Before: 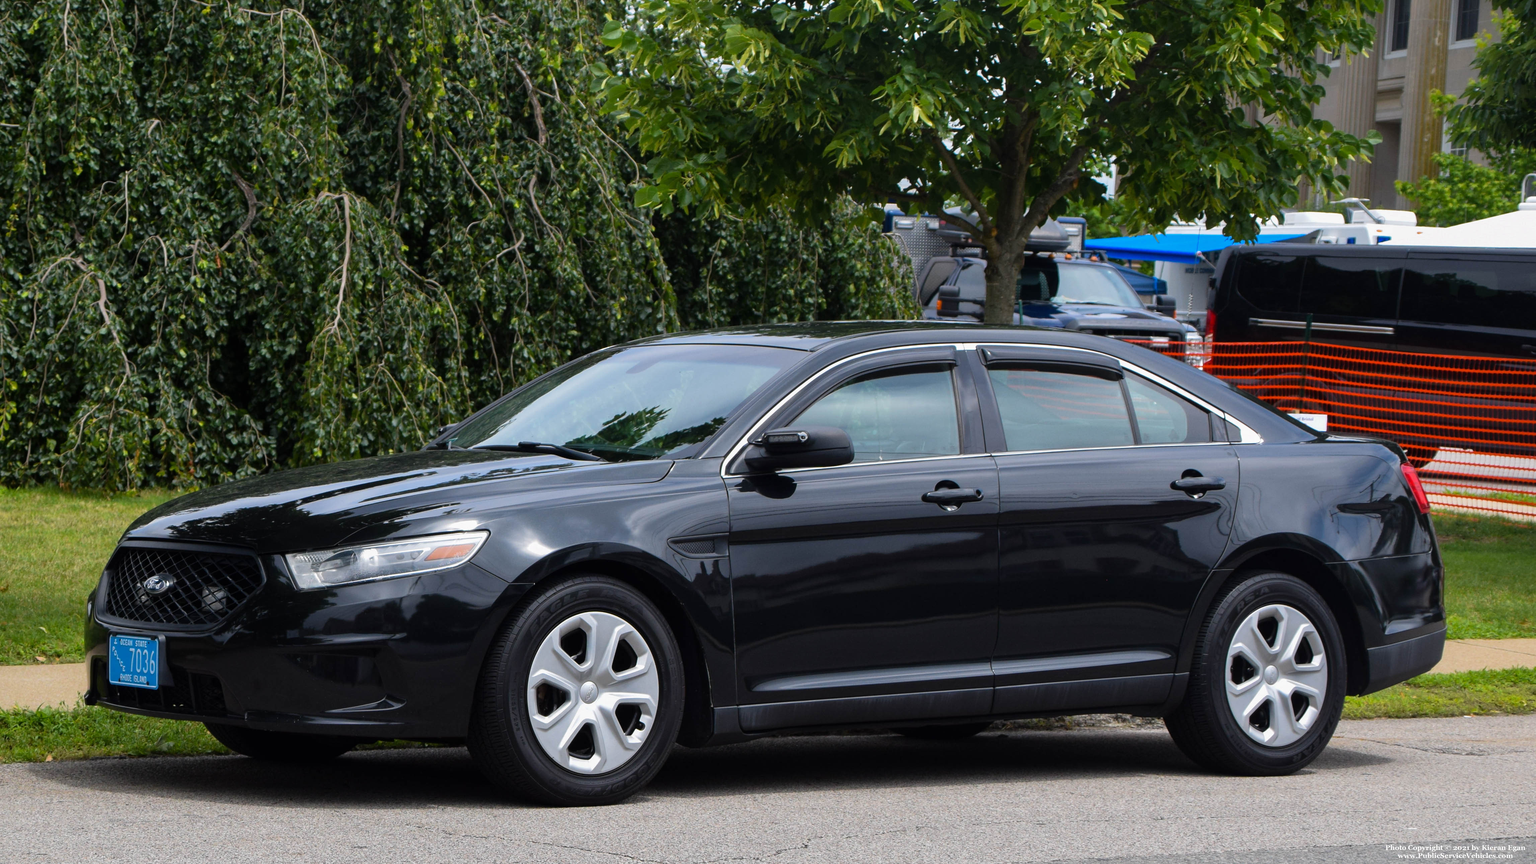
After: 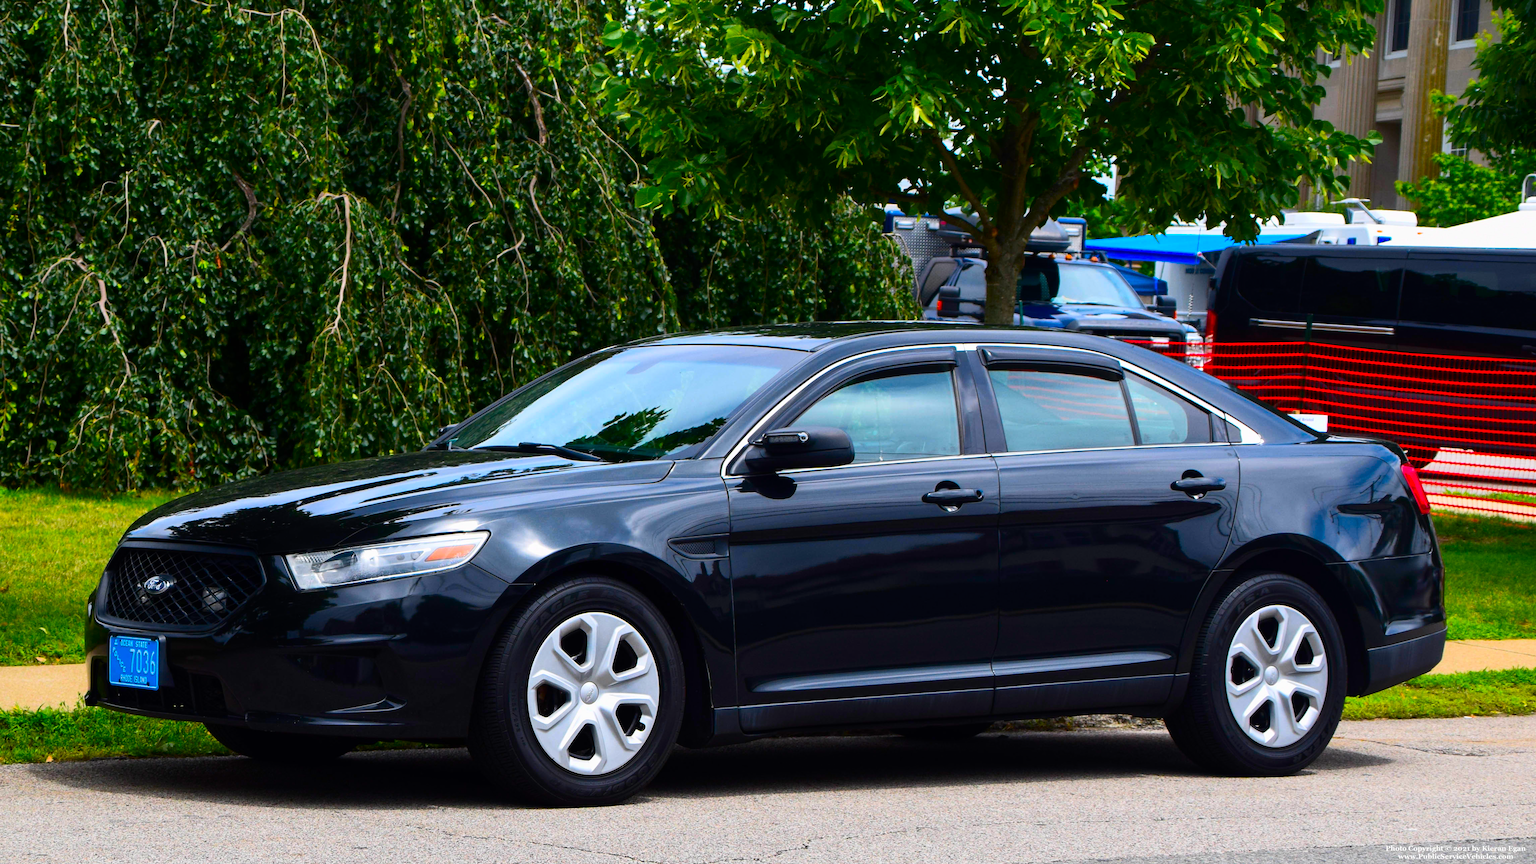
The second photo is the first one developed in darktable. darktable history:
contrast brightness saturation: contrast 0.261, brightness 0.018, saturation 0.879
